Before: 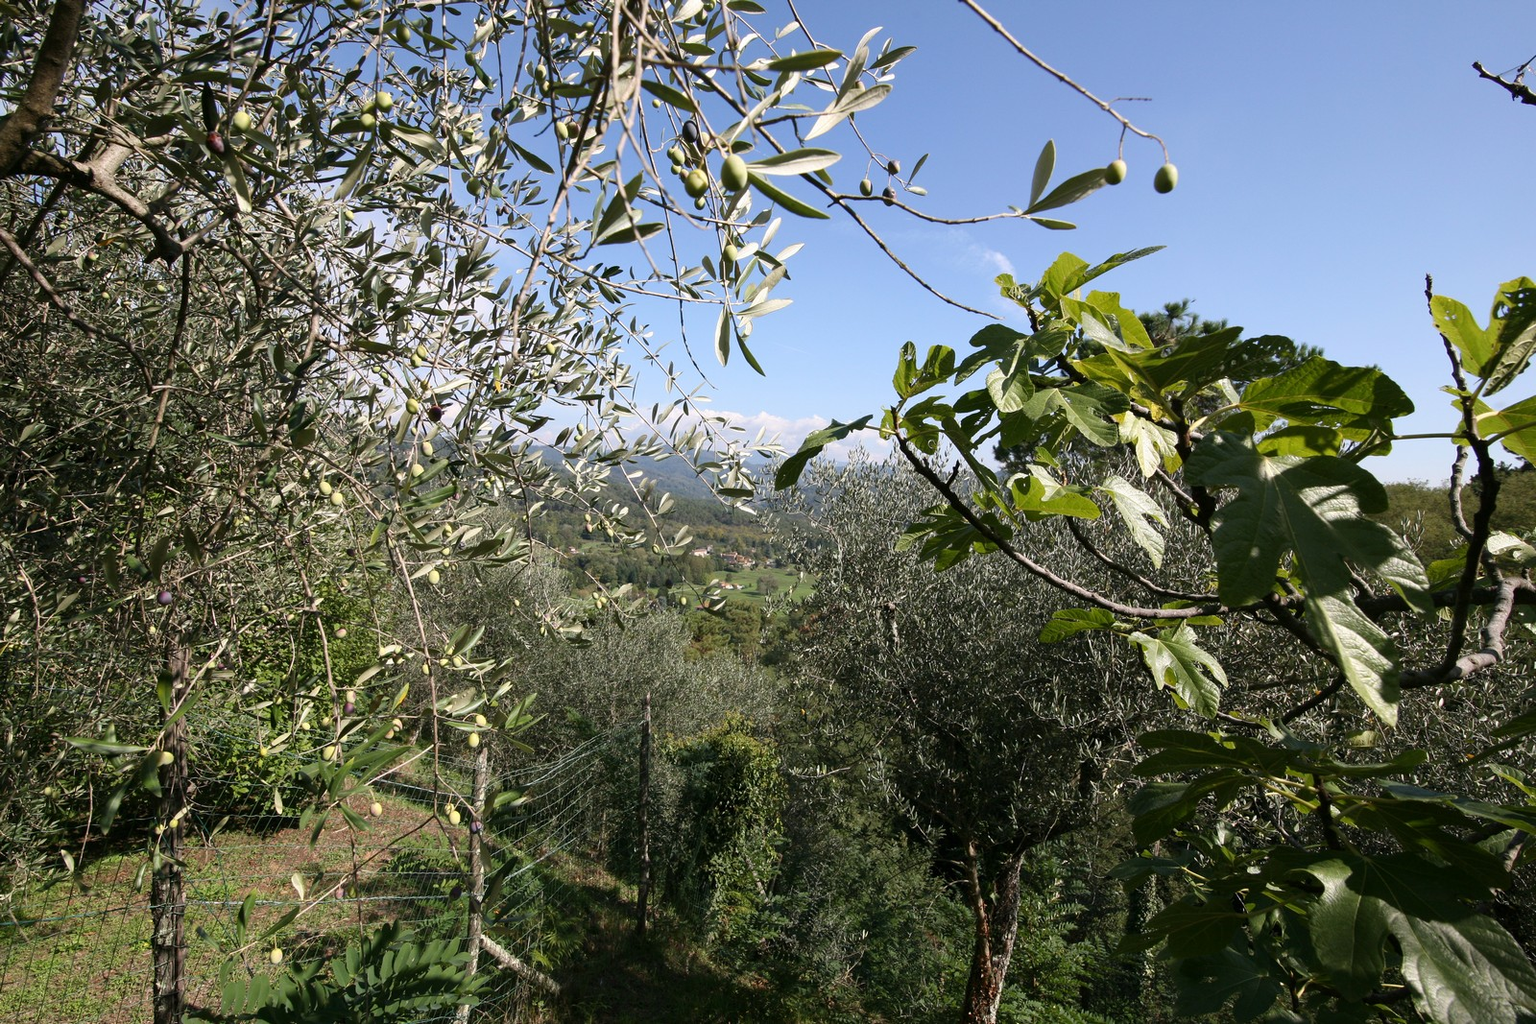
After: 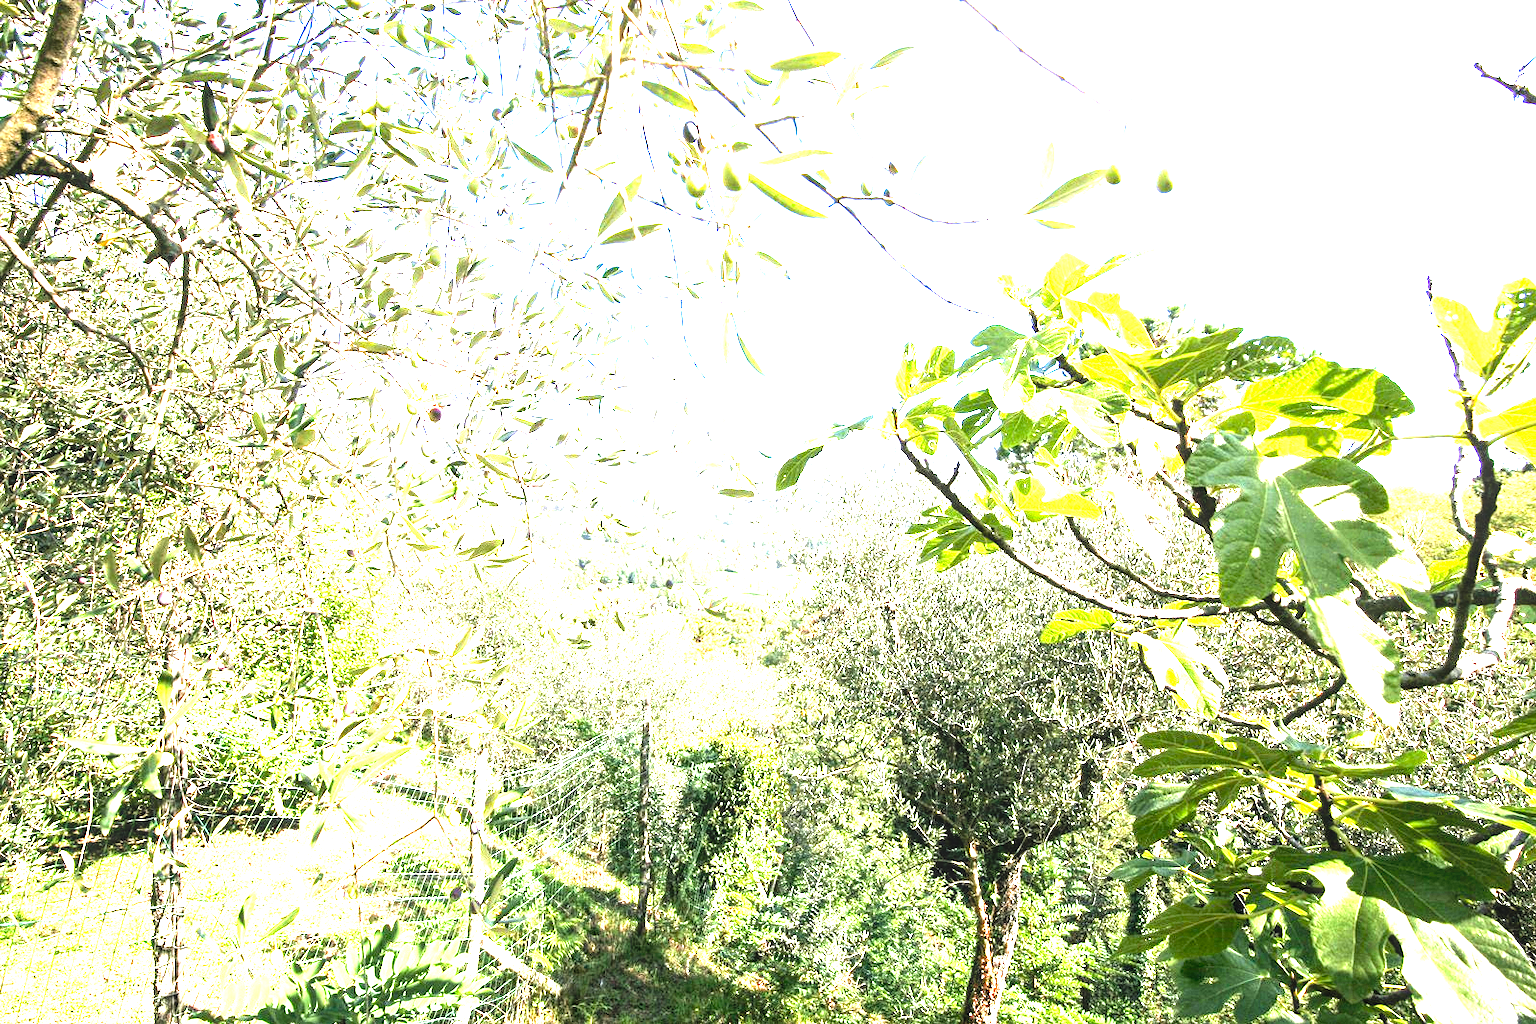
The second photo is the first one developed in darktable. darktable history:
levels: levels [0, 0.281, 0.562]
local contrast: on, module defaults
filmic rgb: black relative exposure -7.65 EV, white relative exposure 4.56 EV, hardness 3.61
exposure: exposure 2.207 EV, compensate highlight preservation false
